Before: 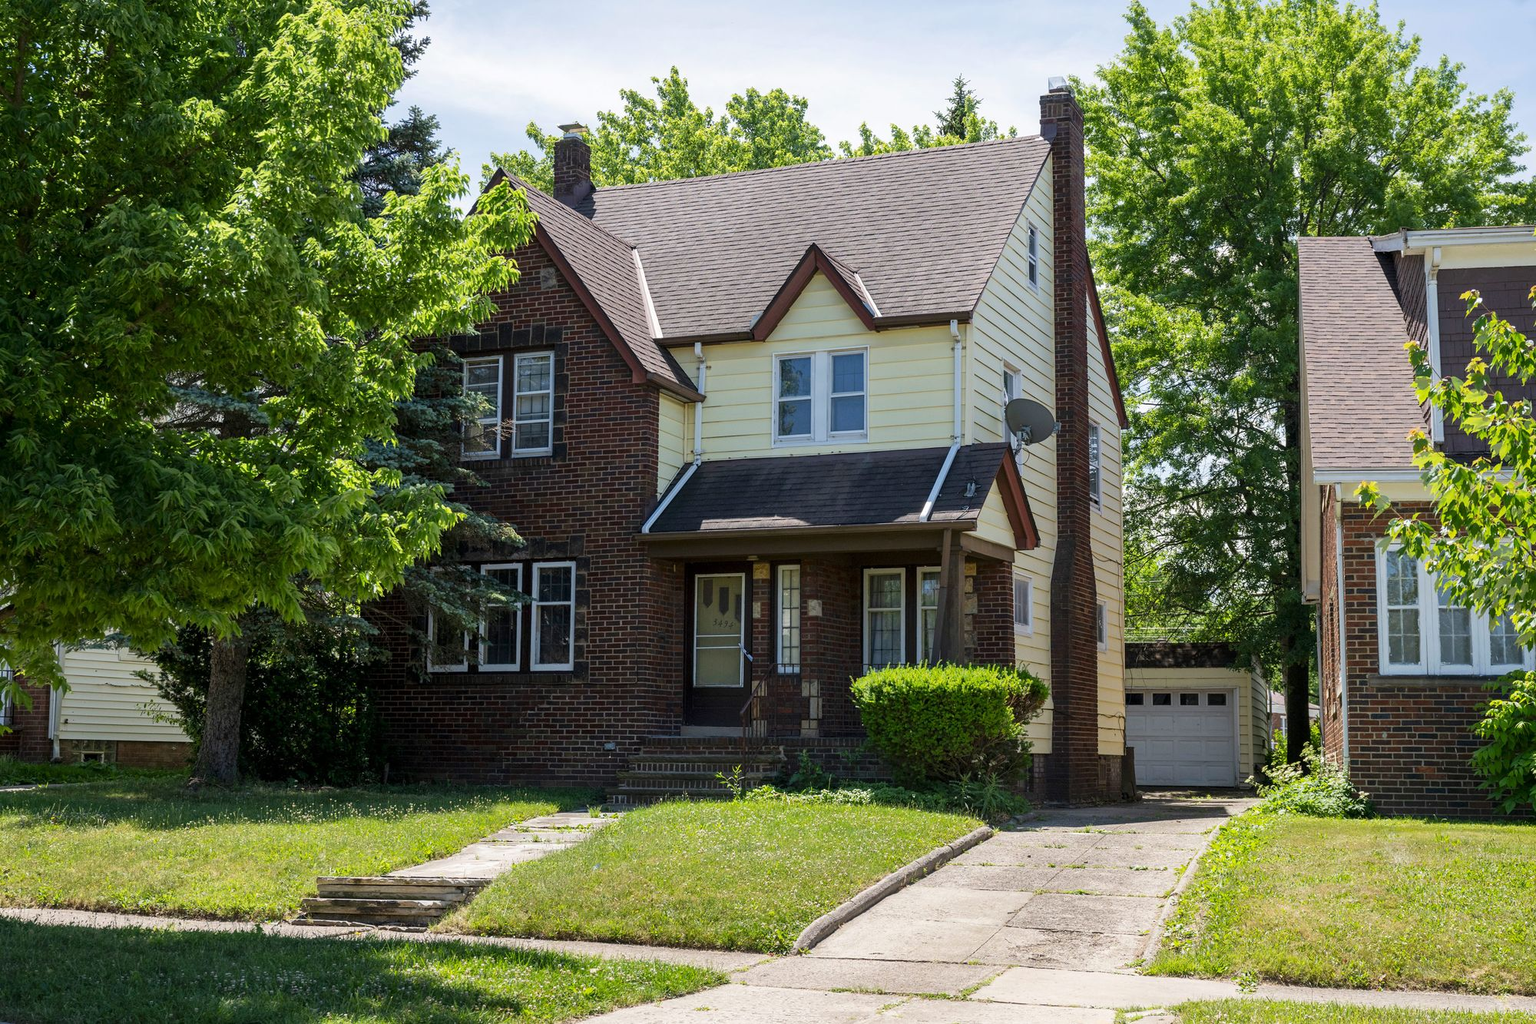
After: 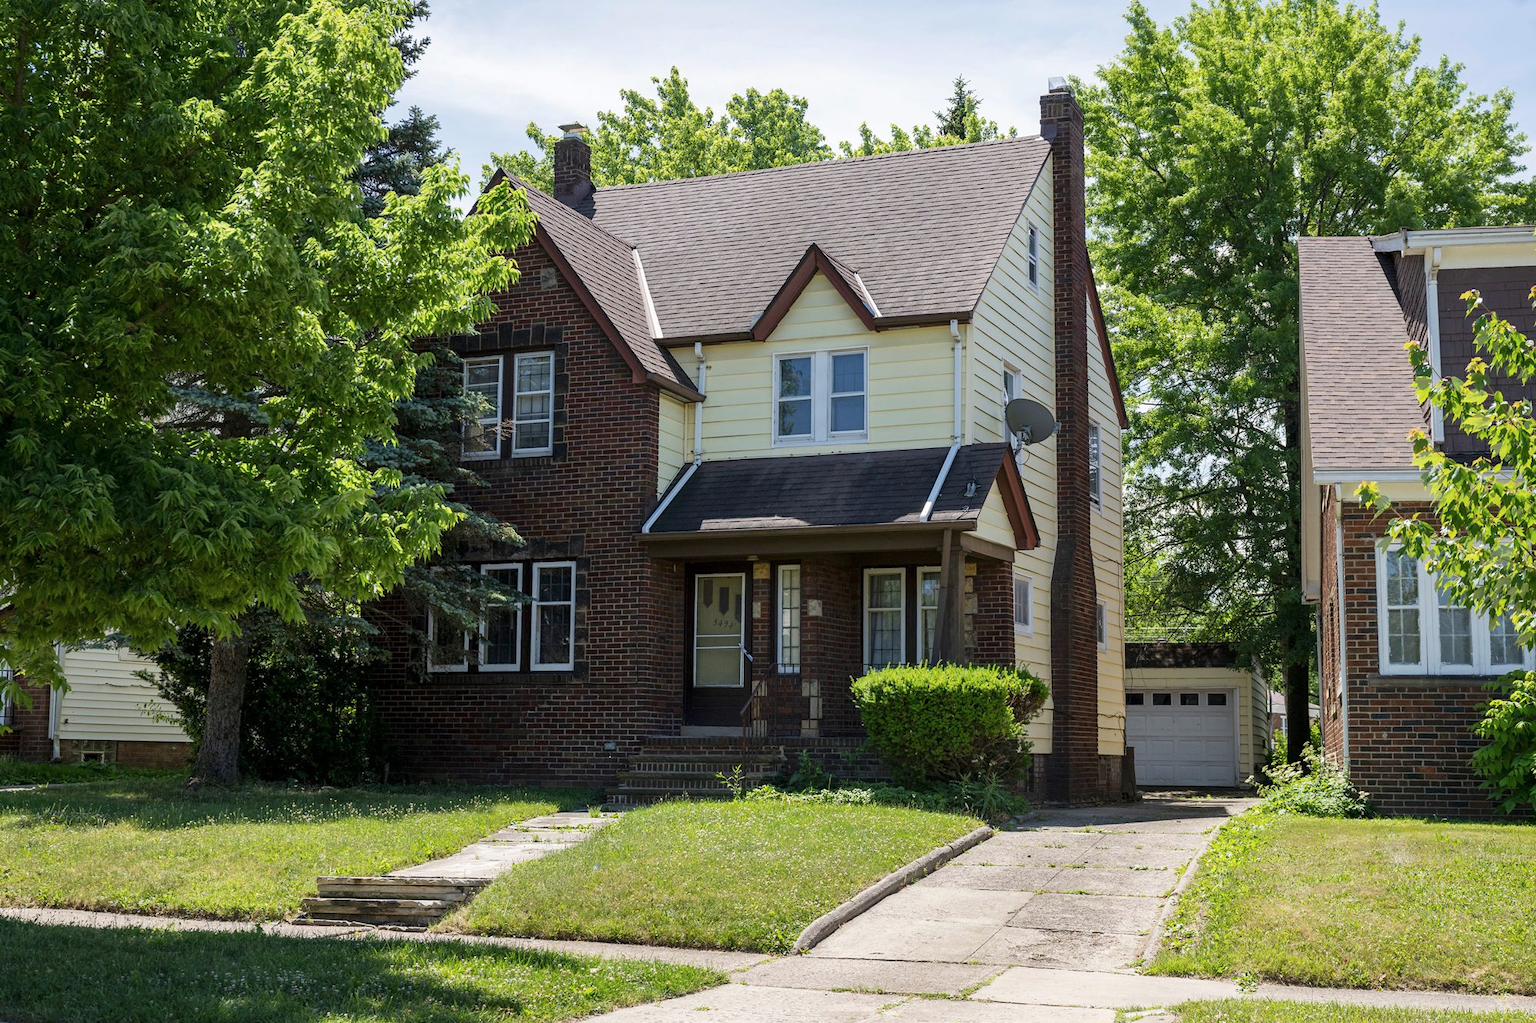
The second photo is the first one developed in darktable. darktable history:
contrast brightness saturation: contrast 0.009, saturation -0.069
